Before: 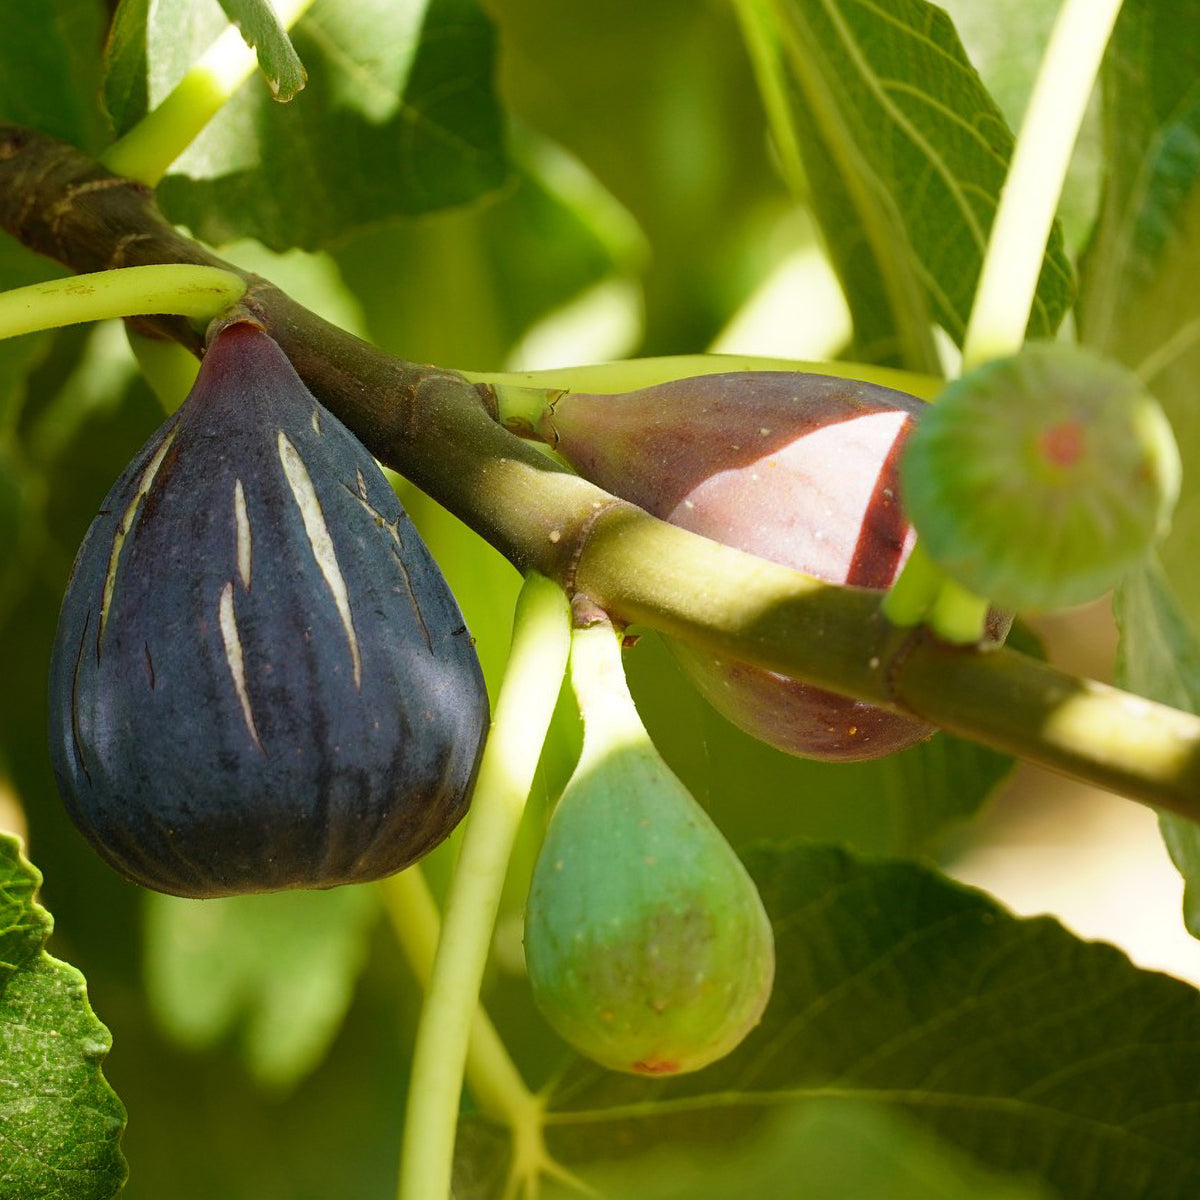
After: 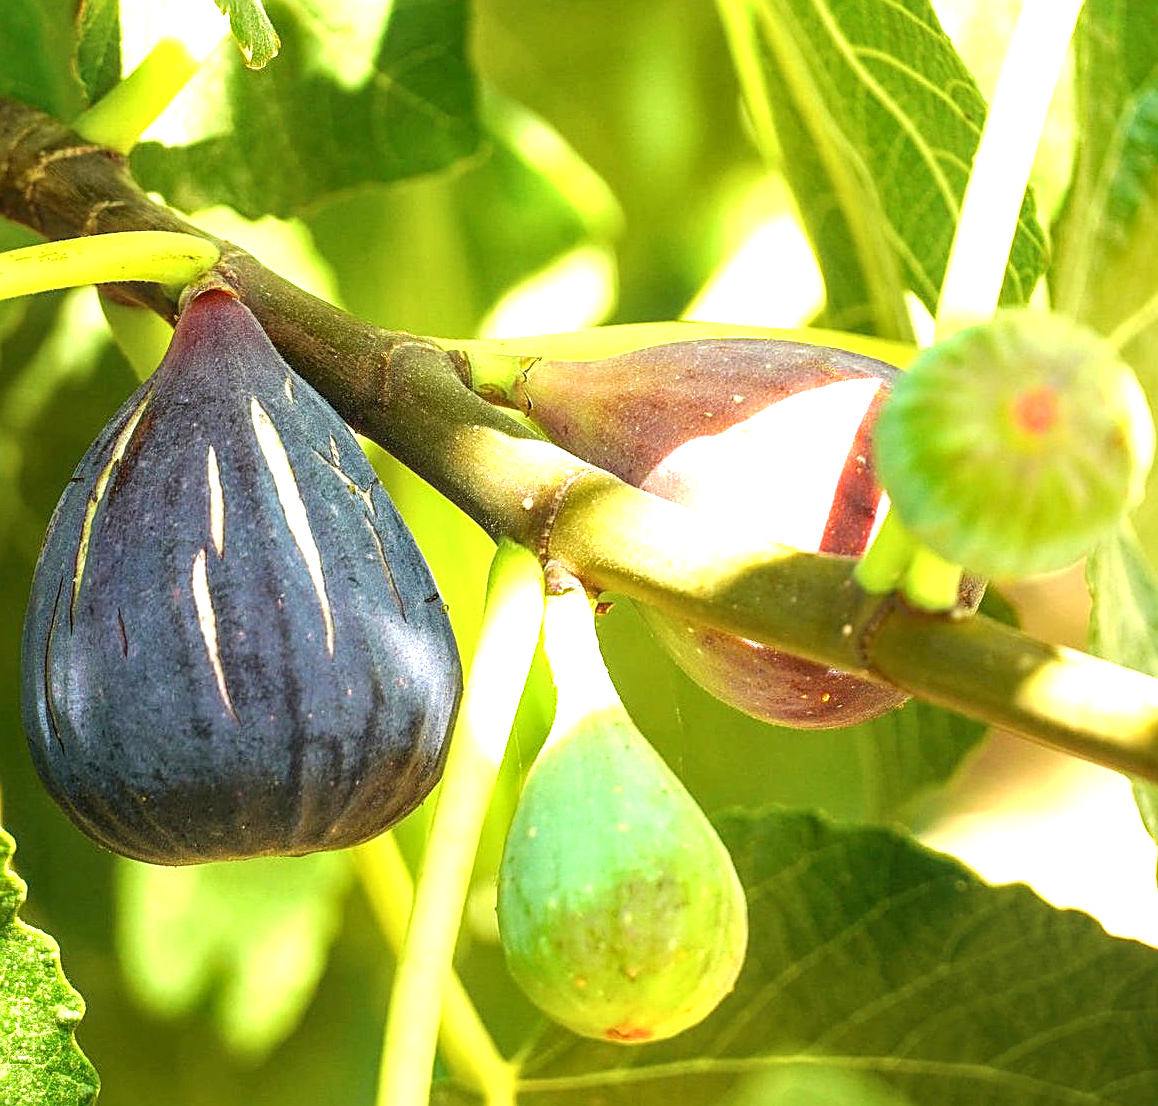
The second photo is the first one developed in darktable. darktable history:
exposure: black level correction 0, exposure 1.466 EV, compensate highlight preservation false
local contrast: detail 130%
crop: left 2.26%, top 2.82%, right 1.221%, bottom 4.936%
sharpen: on, module defaults
